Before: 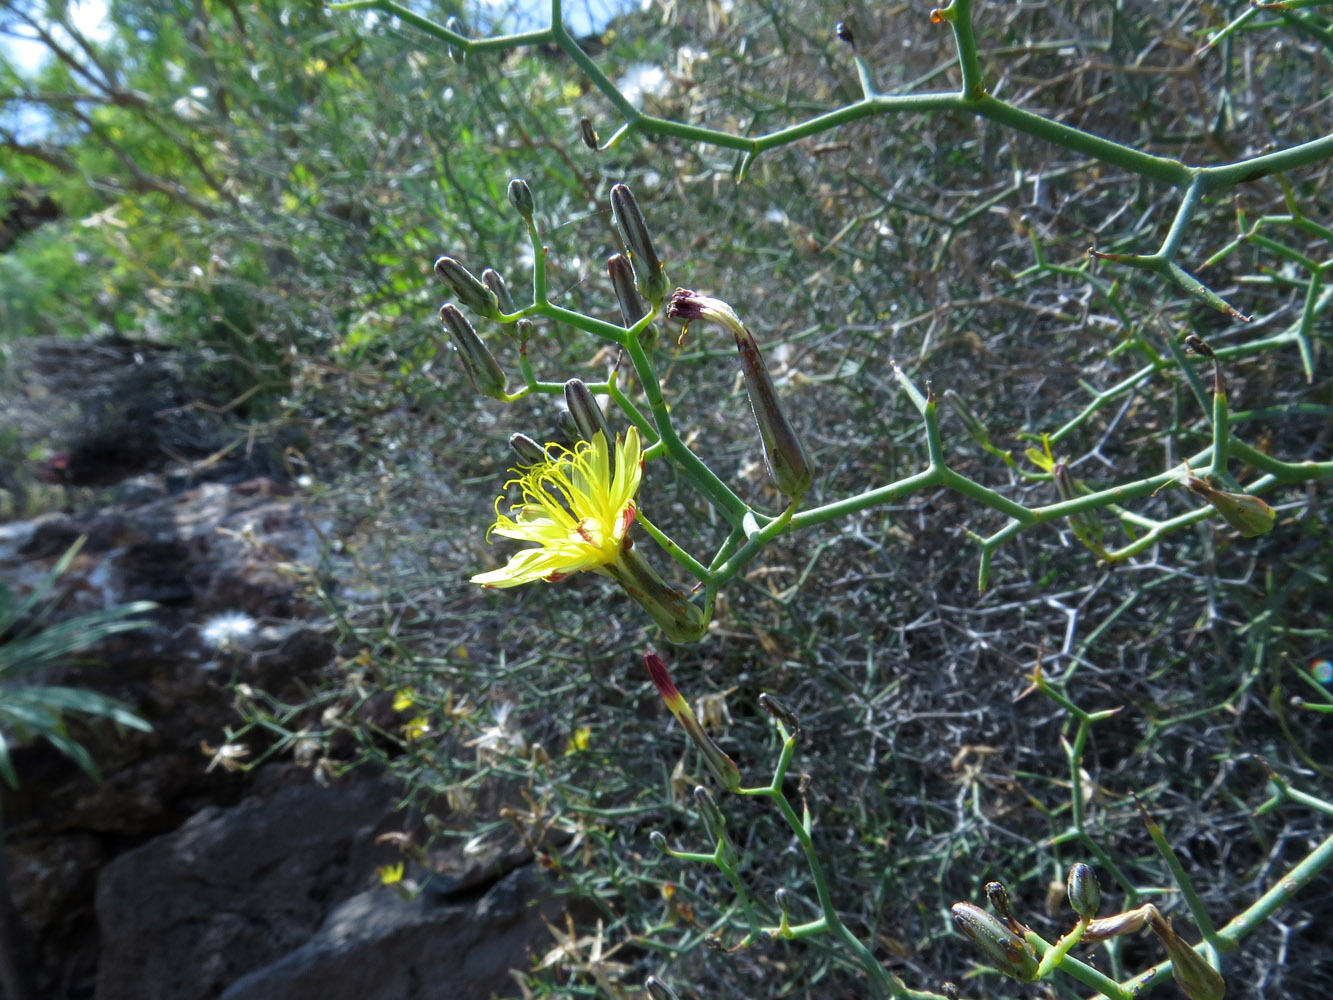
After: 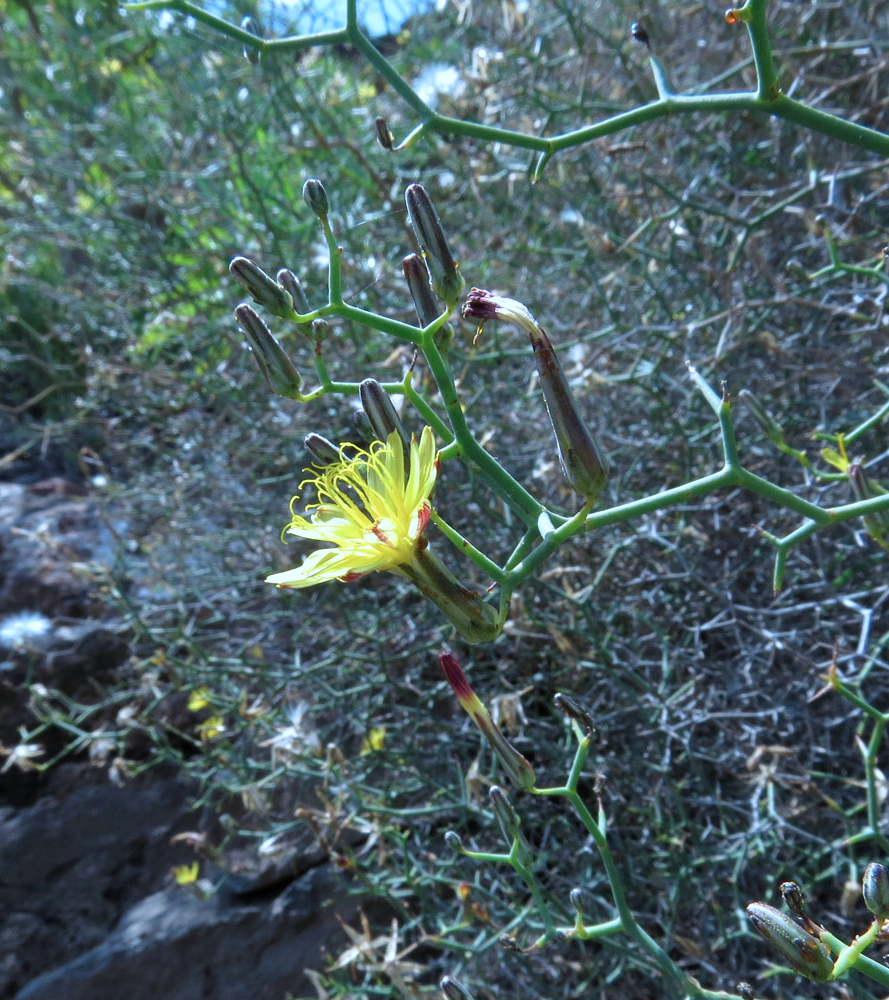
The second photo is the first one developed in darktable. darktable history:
shadows and highlights: shadows 37.55, highlights -26.93, soften with gaussian
crop and rotate: left 15.41%, right 17.884%
color correction: highlights a* -2.46, highlights b* -18.46
